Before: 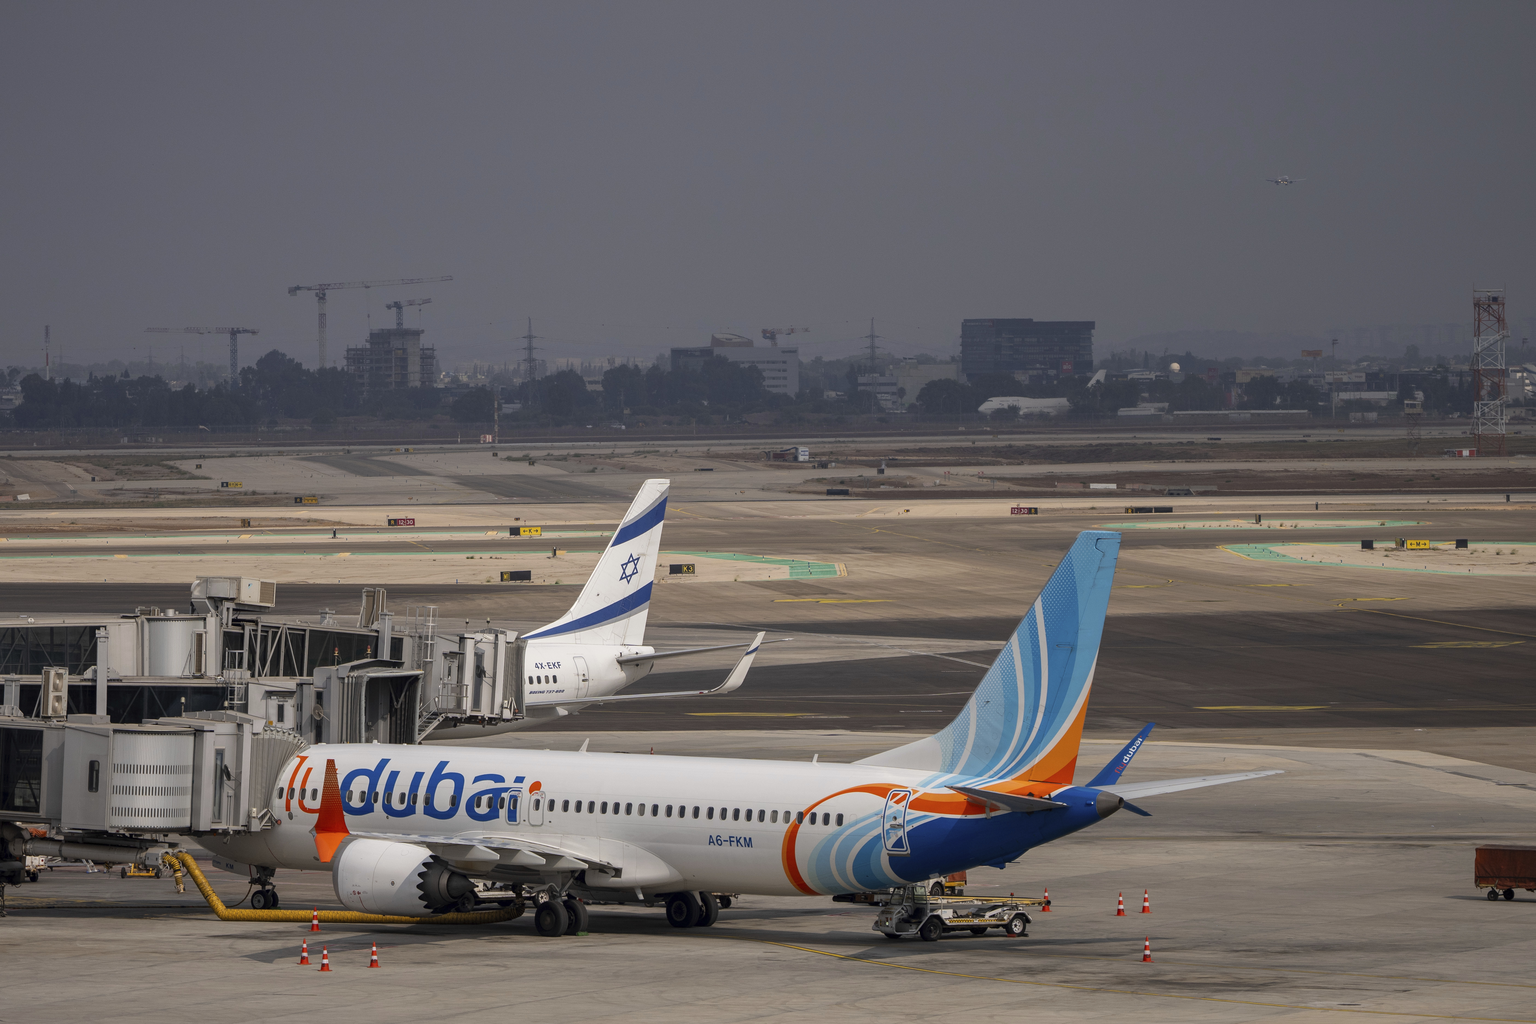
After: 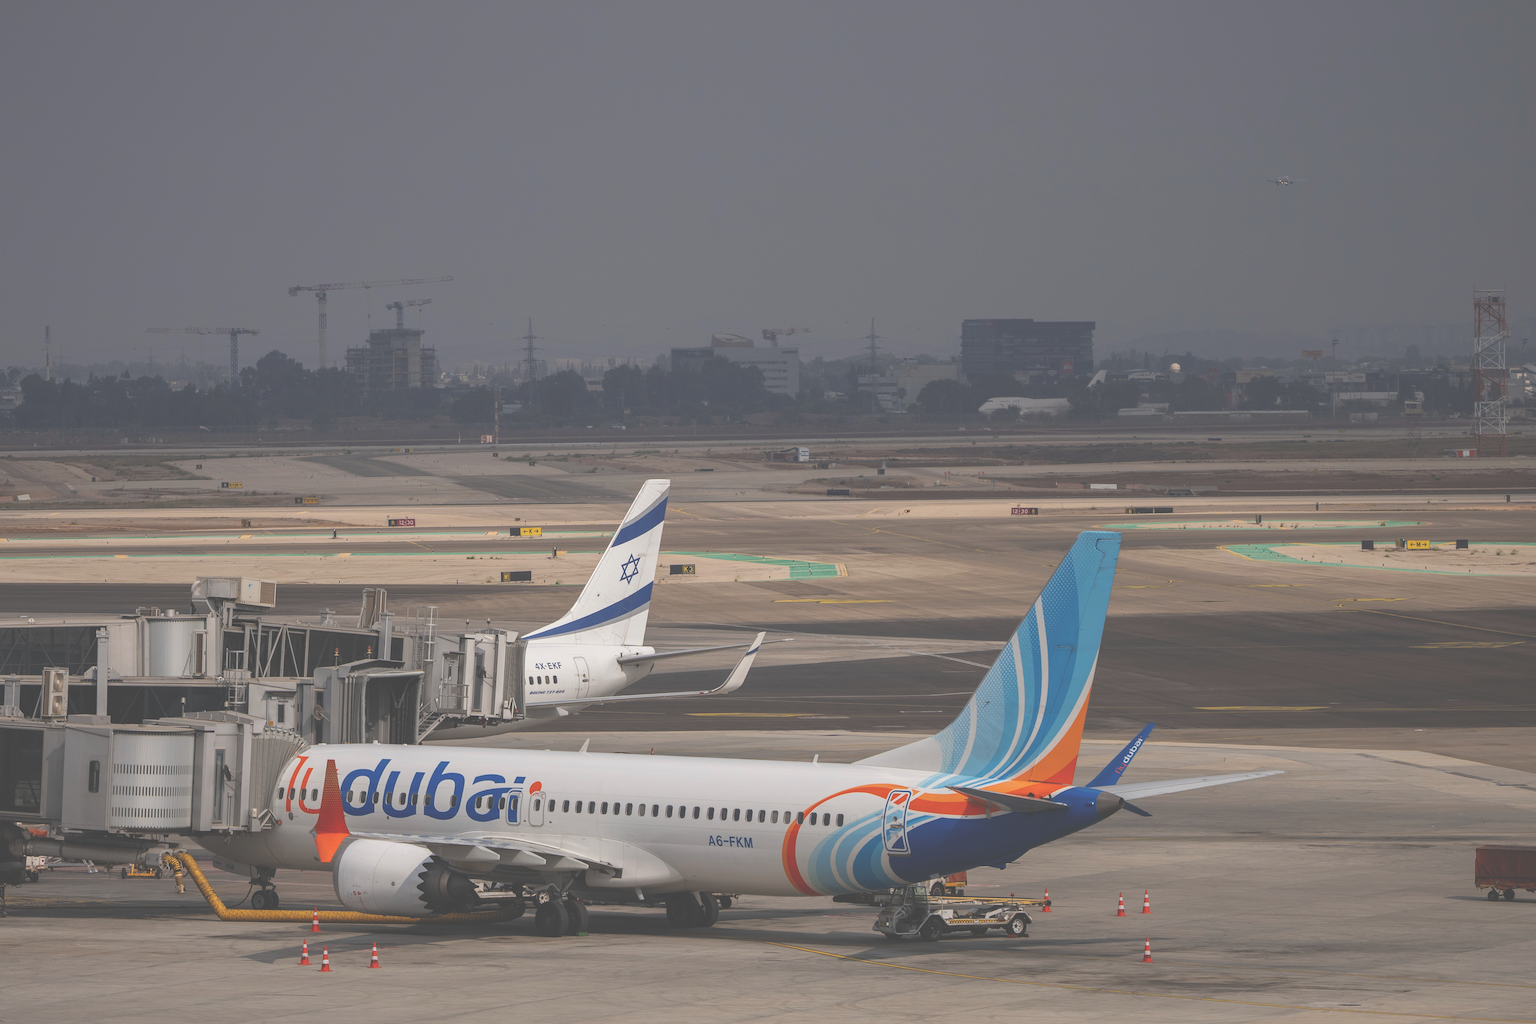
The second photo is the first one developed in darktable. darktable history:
shadows and highlights: shadows 4.26, highlights -17.46, soften with gaussian
exposure: black level correction -0.062, exposure -0.05 EV, compensate highlight preservation false
